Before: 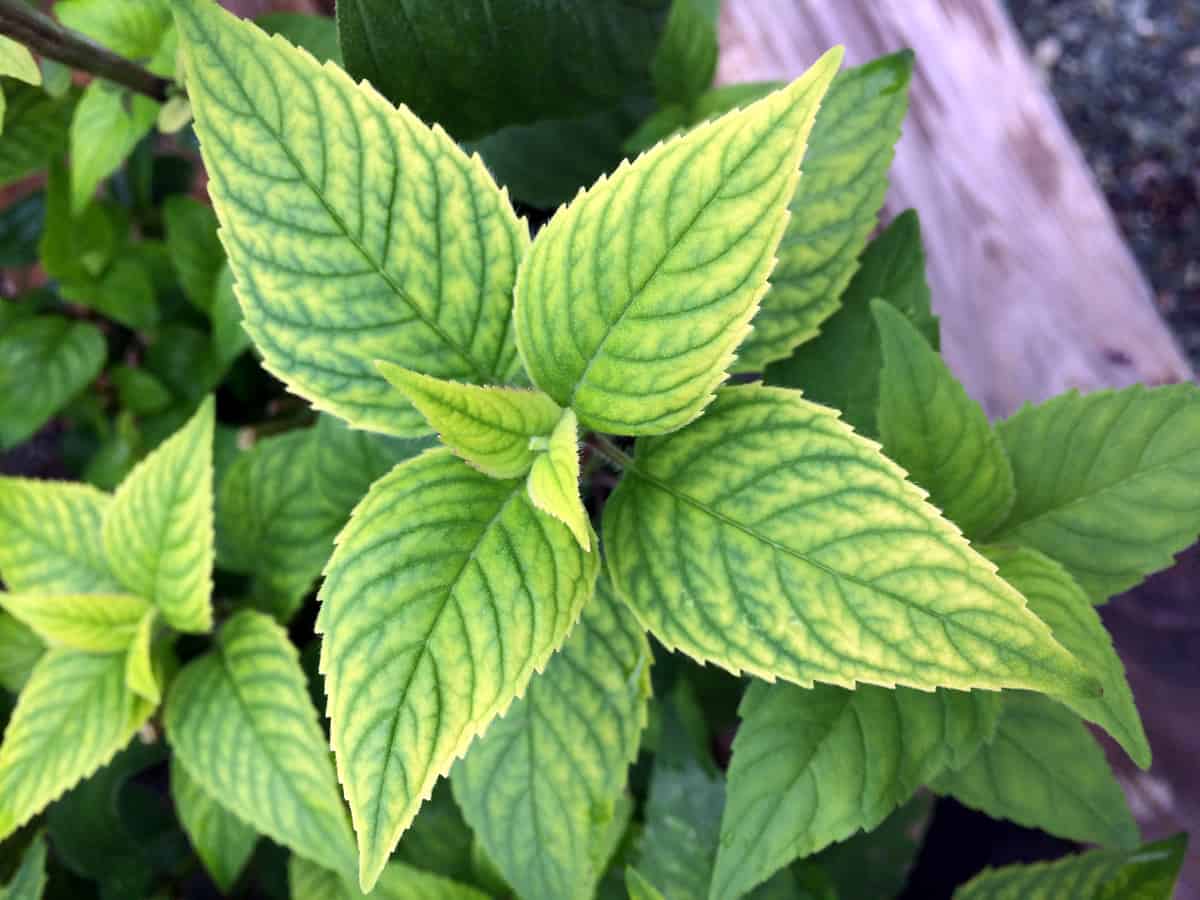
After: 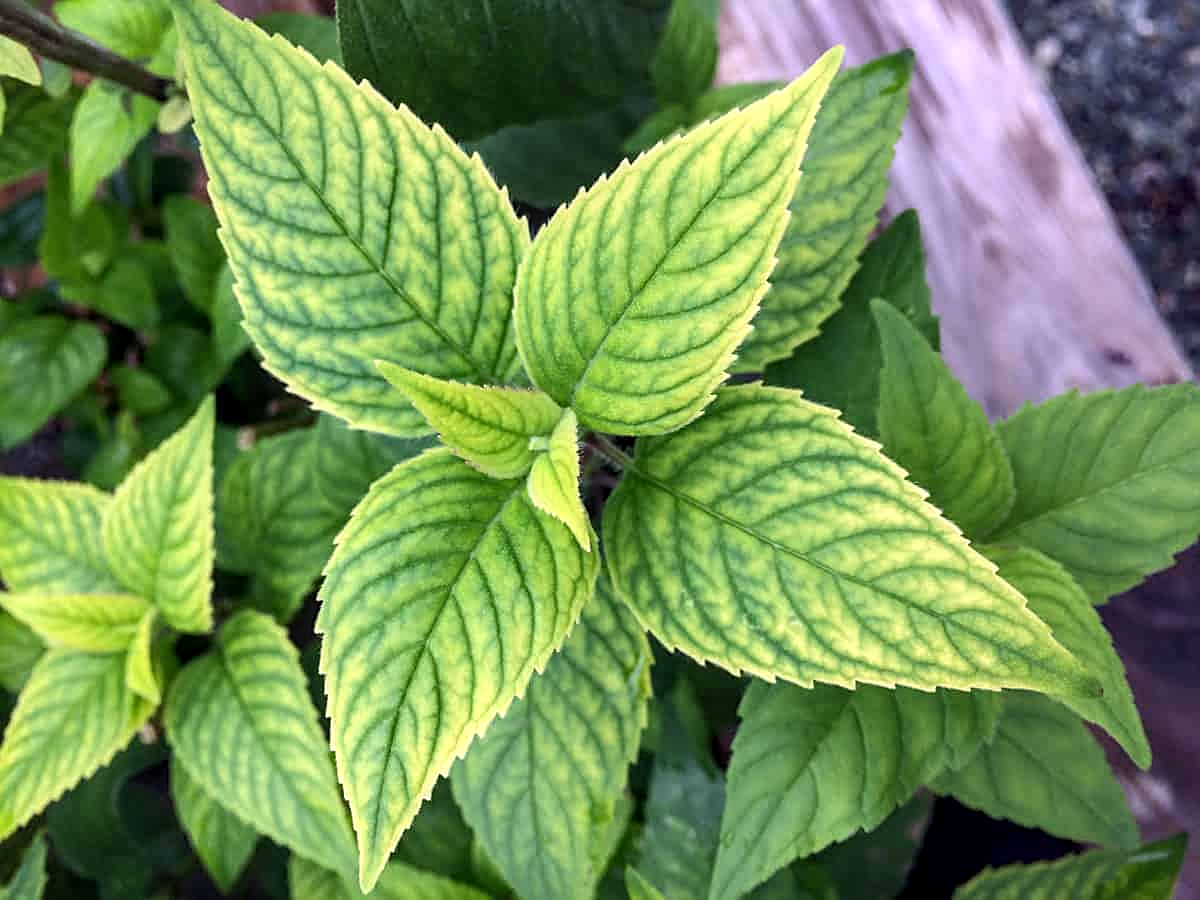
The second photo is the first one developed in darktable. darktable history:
sharpen: amount 0.493
local contrast: on, module defaults
